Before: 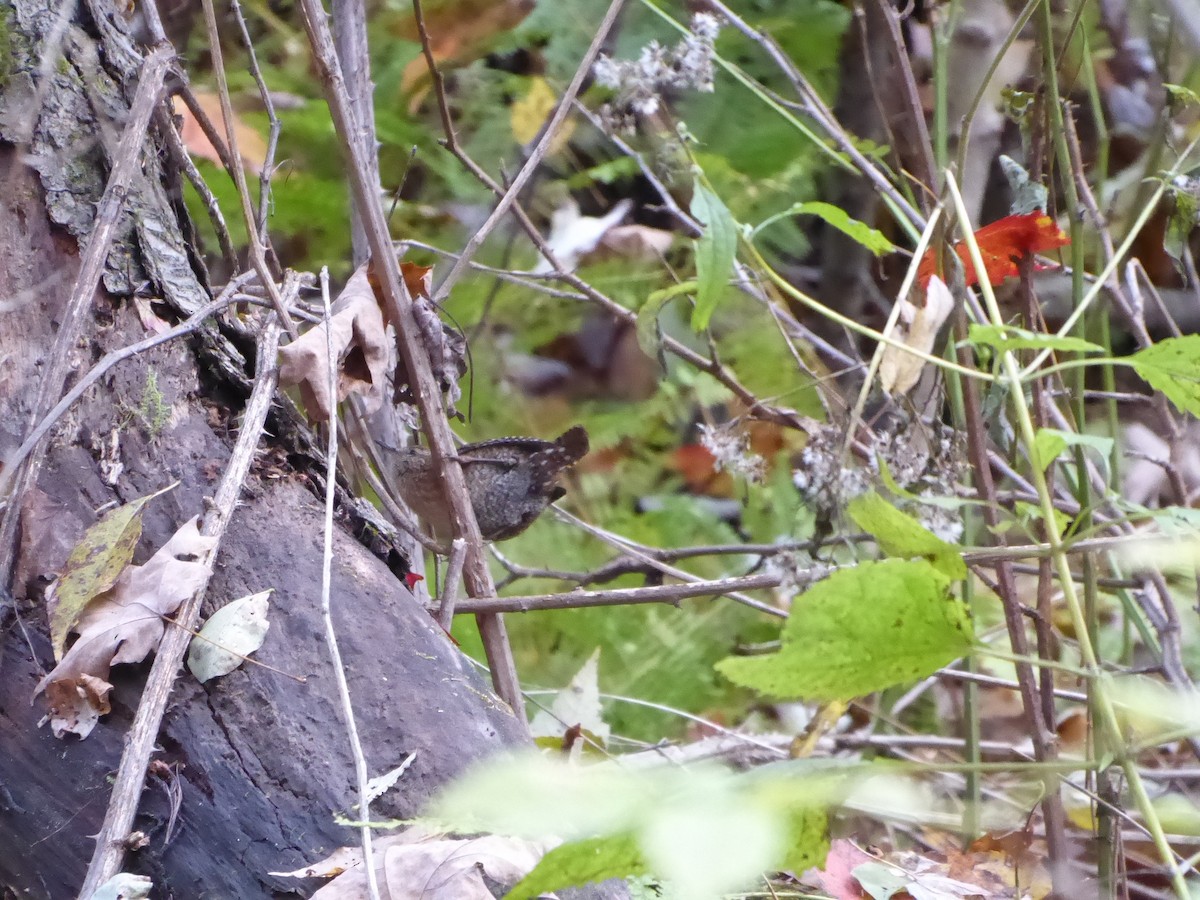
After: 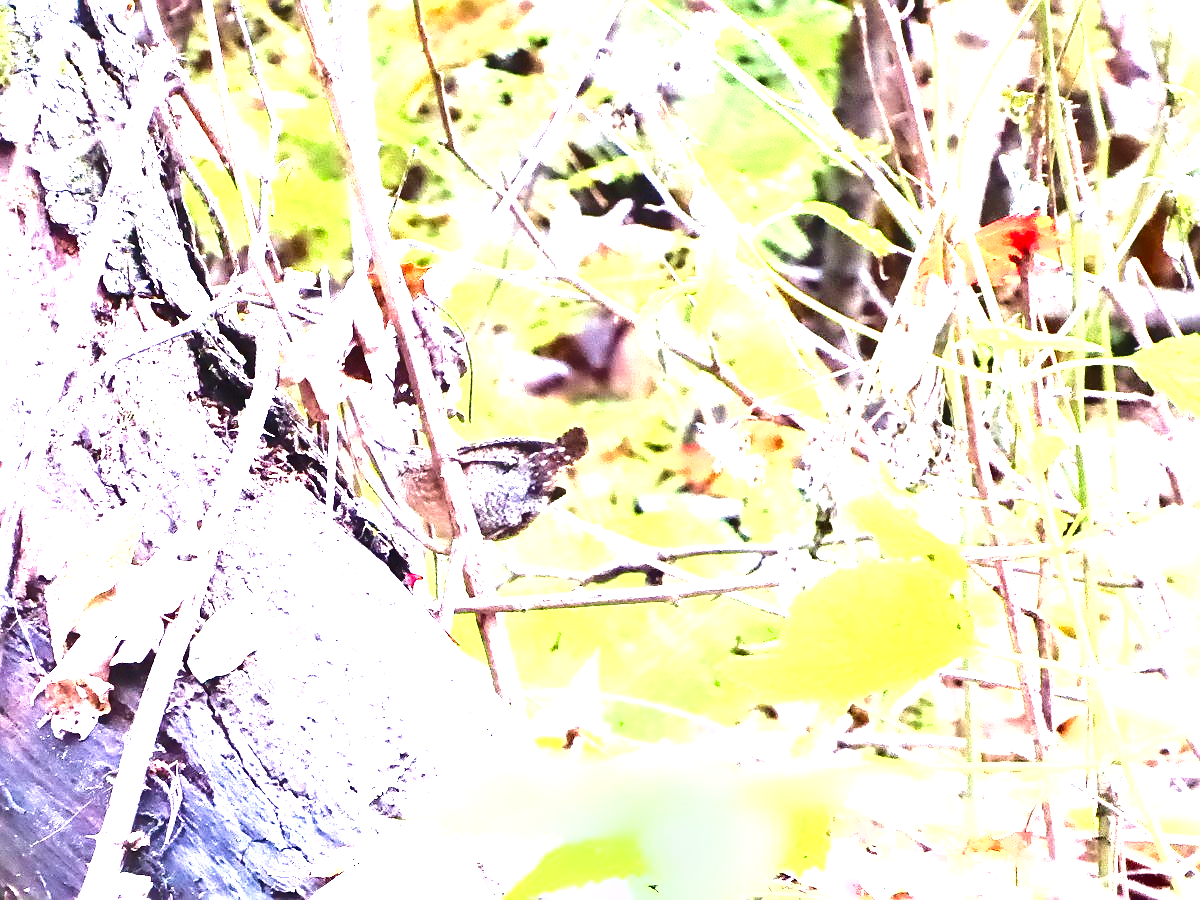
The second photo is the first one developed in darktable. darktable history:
velvia: on, module defaults
exposure: exposure 3.093 EV, compensate exposure bias true, compensate highlight preservation false
shadows and highlights: shadows 32.11, highlights -31.61, soften with gaussian
sharpen: on, module defaults
